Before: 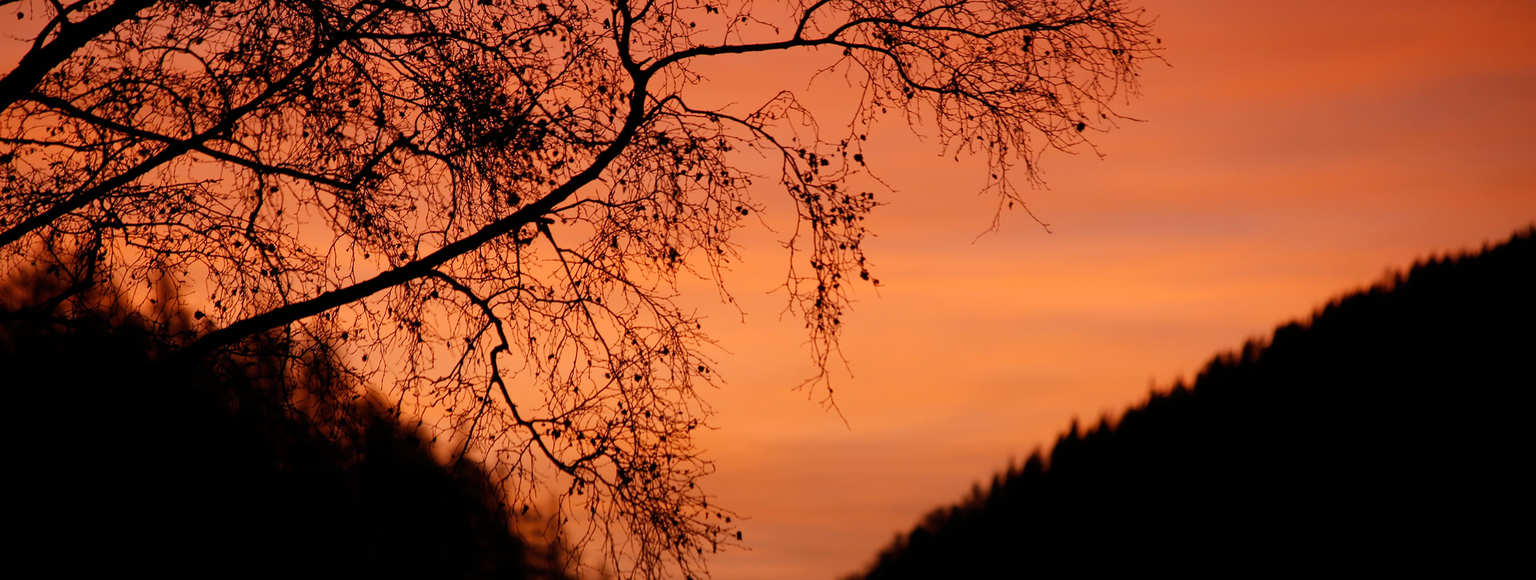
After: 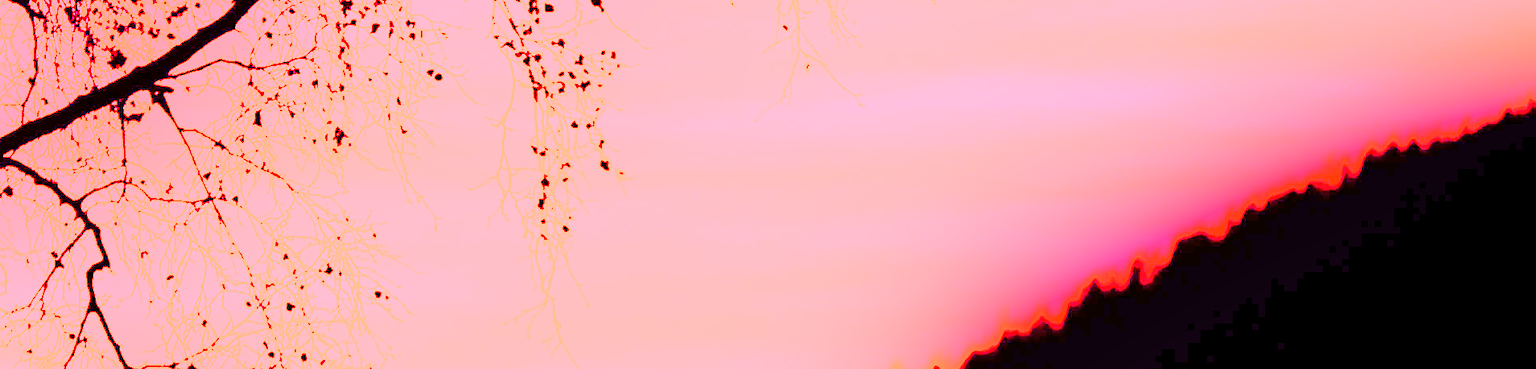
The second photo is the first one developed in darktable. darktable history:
white balance: red 8, blue 8
shadows and highlights: low approximation 0.01, soften with gaussian
crop and rotate: left 27.938%, top 27.046%, bottom 27.046%
base curve: curves: ch0 [(0, 0) (0.025, 0.046) (0.112, 0.277) (0.467, 0.74) (0.814, 0.929) (1, 0.942)]
